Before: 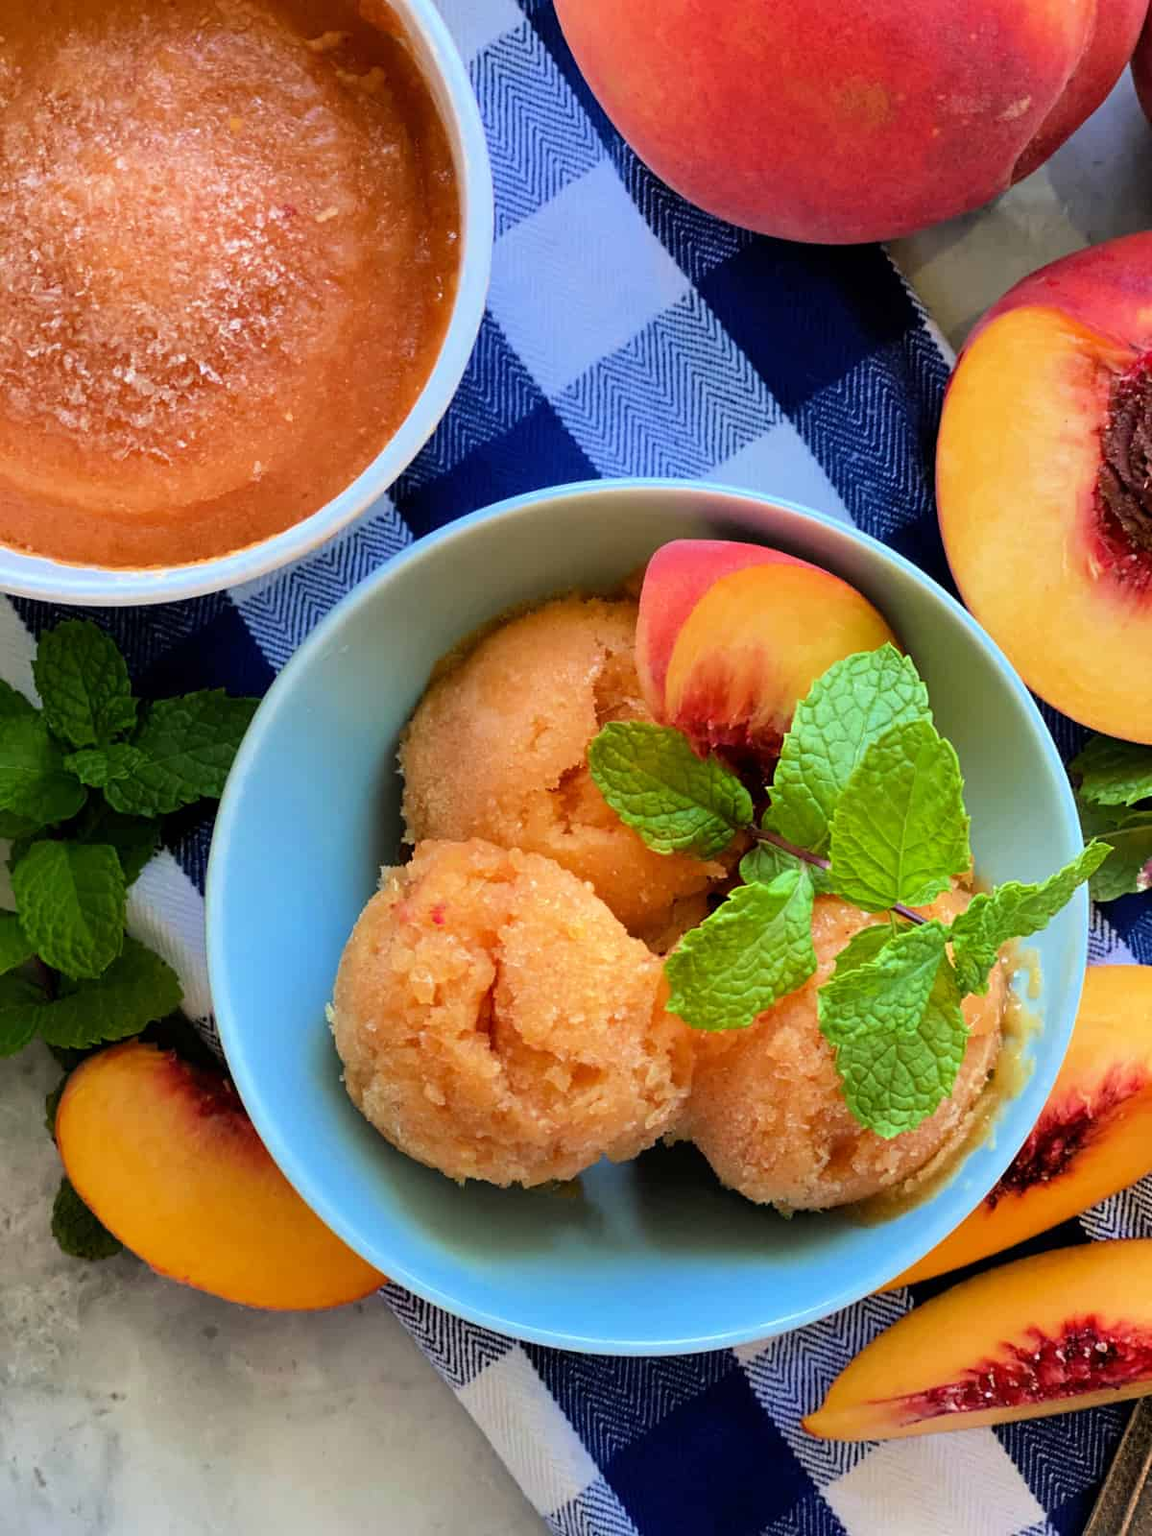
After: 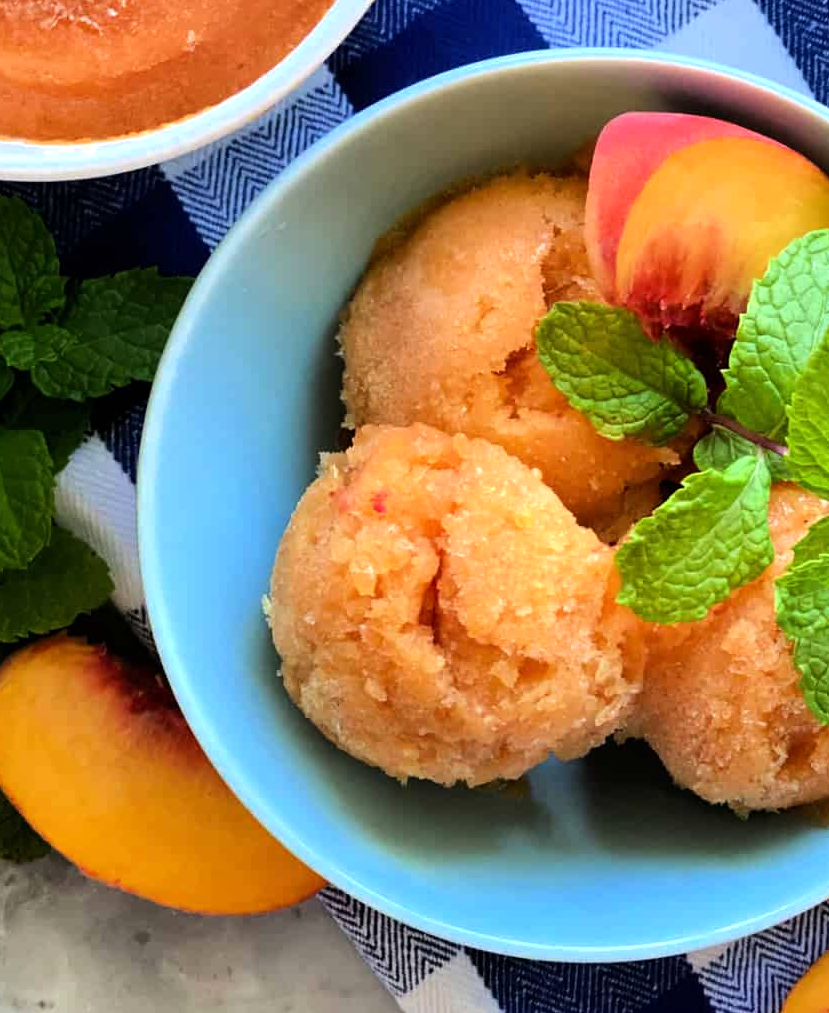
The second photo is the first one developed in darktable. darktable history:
tone equalizer: -8 EV -0.443 EV, -7 EV -0.407 EV, -6 EV -0.364 EV, -5 EV -0.233 EV, -3 EV 0.231 EV, -2 EV 0.307 EV, -1 EV 0.397 EV, +0 EV 0.41 EV, edges refinement/feathering 500, mask exposure compensation -1.57 EV, preserve details no
crop: left 6.48%, top 28.149%, right 24.381%, bottom 8.491%
